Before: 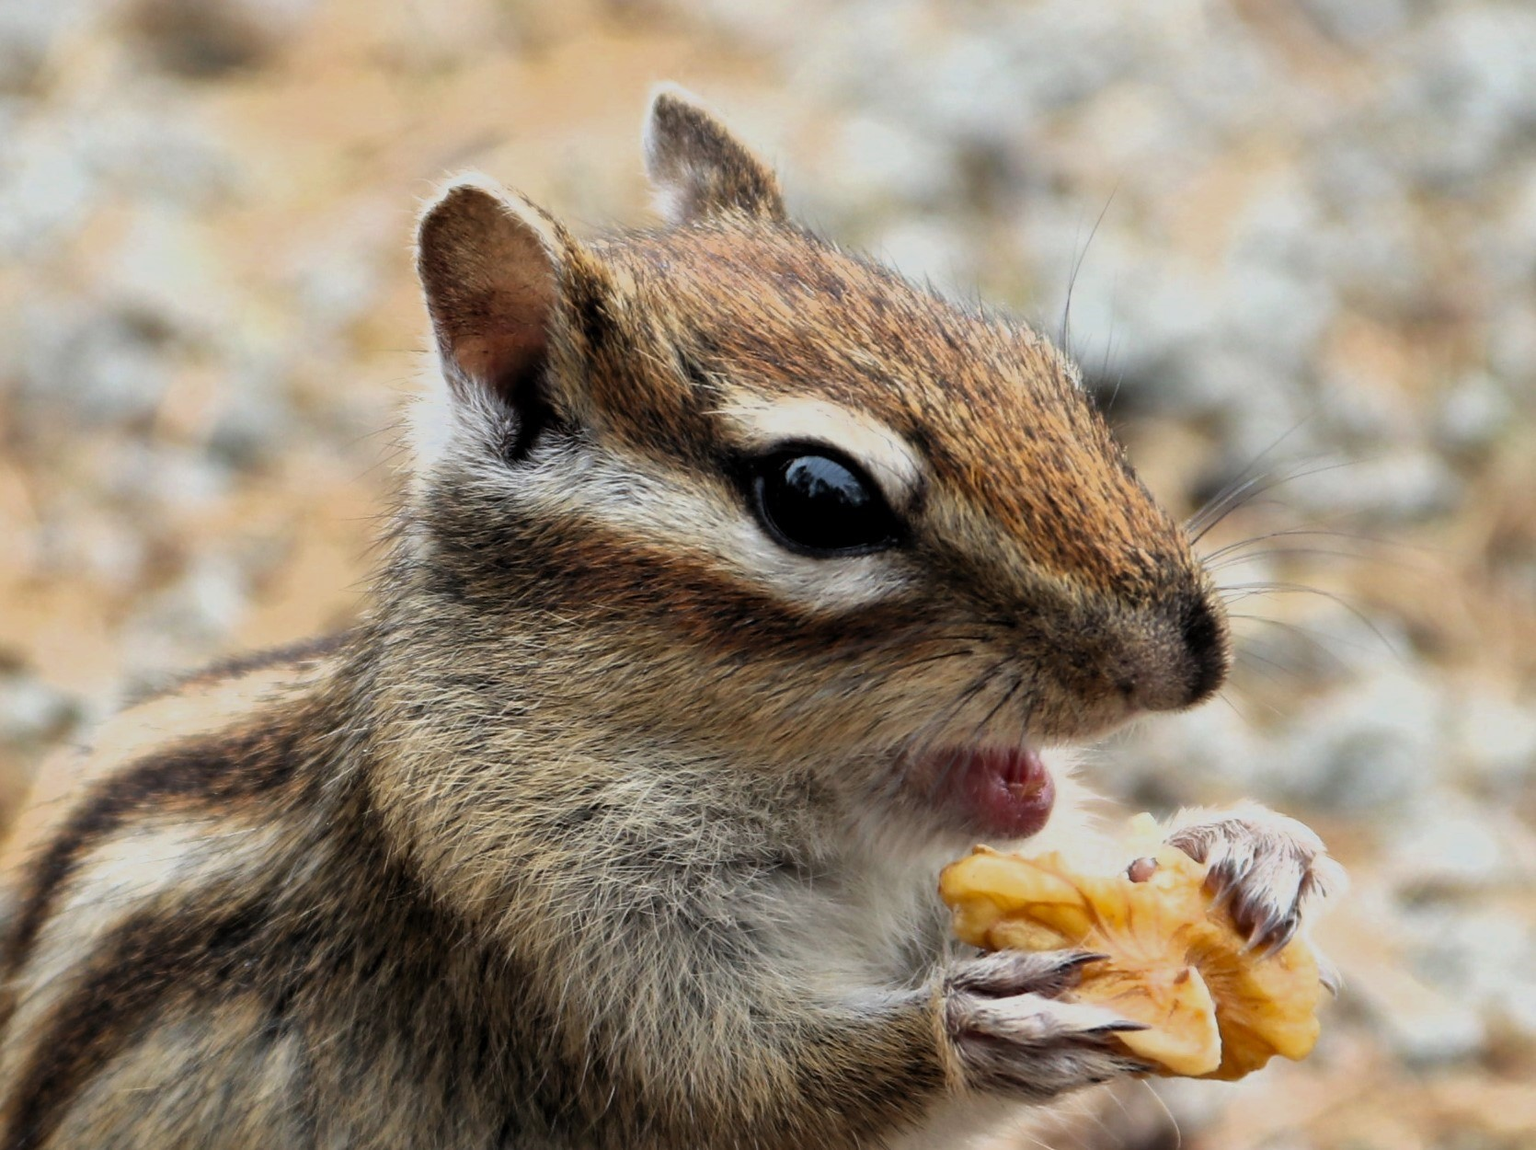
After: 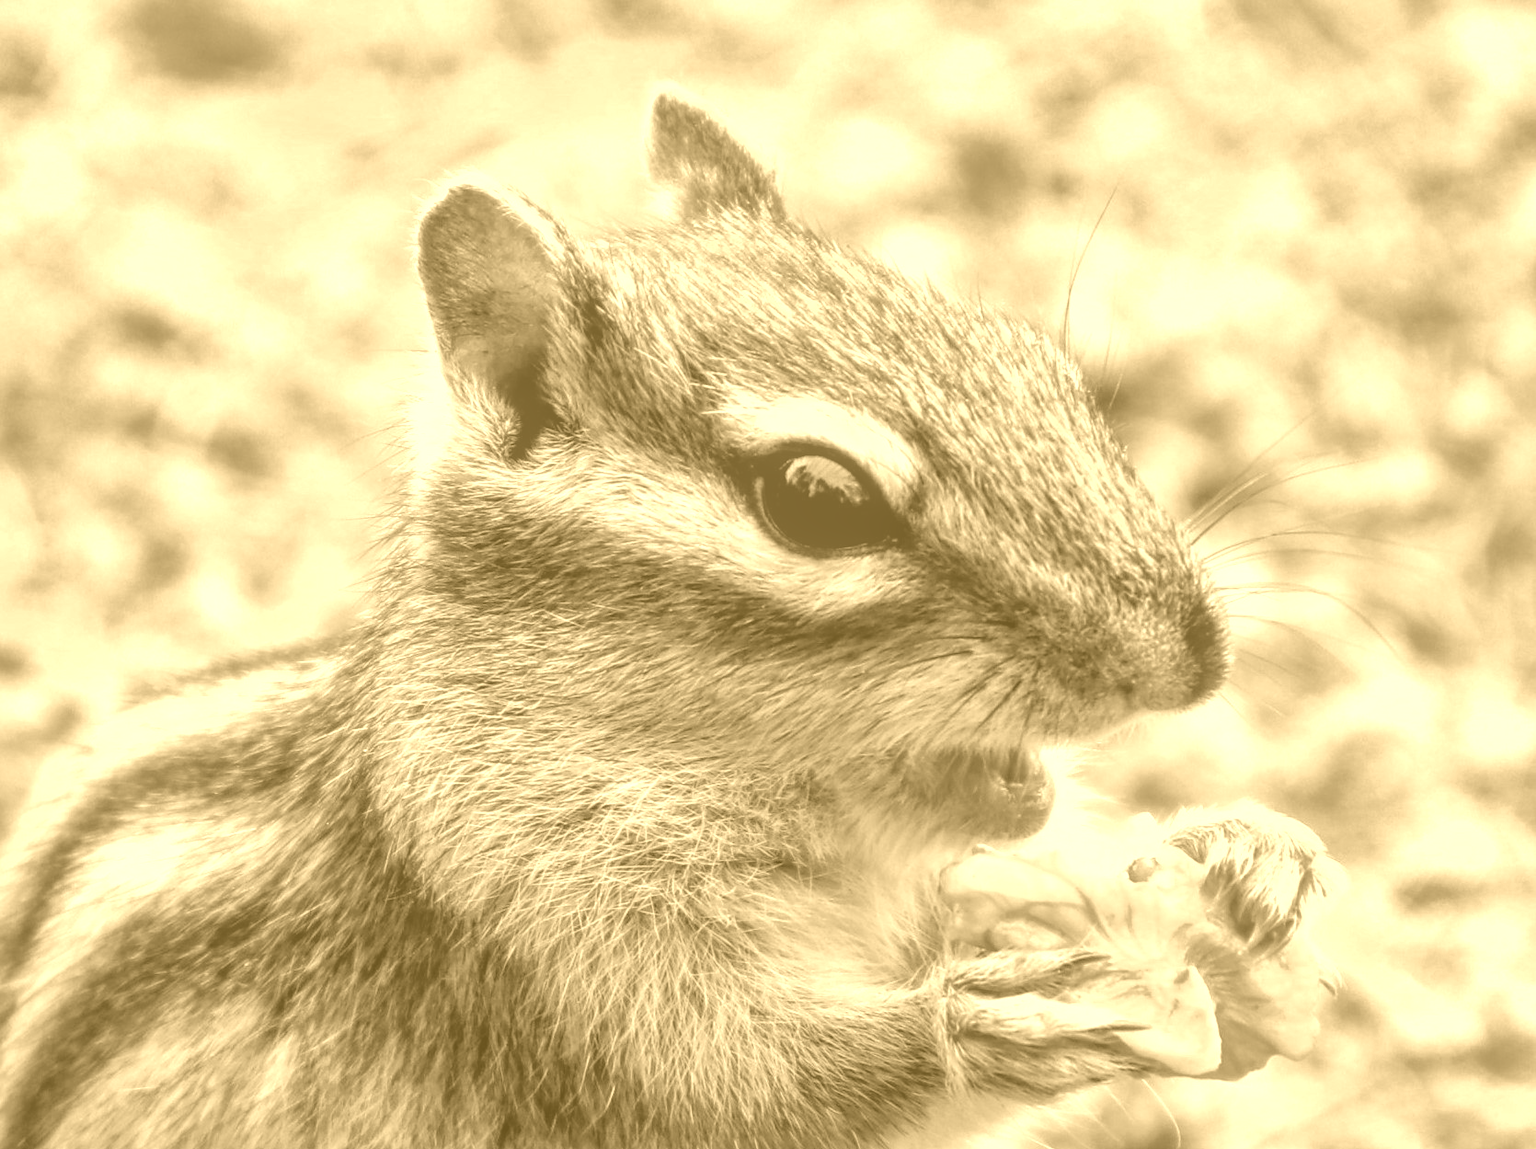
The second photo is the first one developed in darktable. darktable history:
shadows and highlights: radius 108.52, shadows 44.07, highlights -67.8, low approximation 0.01, soften with gaussian
local contrast: highlights 73%, shadows 15%, midtone range 0.197
colorize: hue 36°, source mix 100%
